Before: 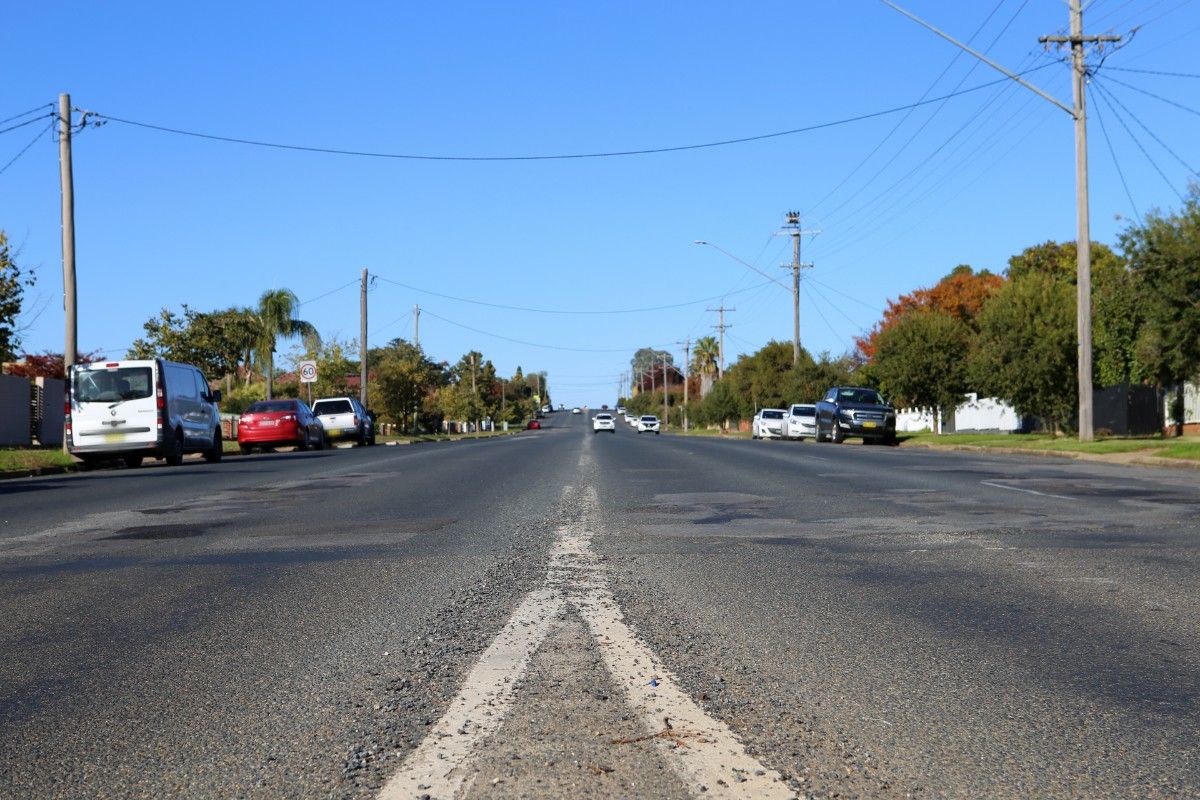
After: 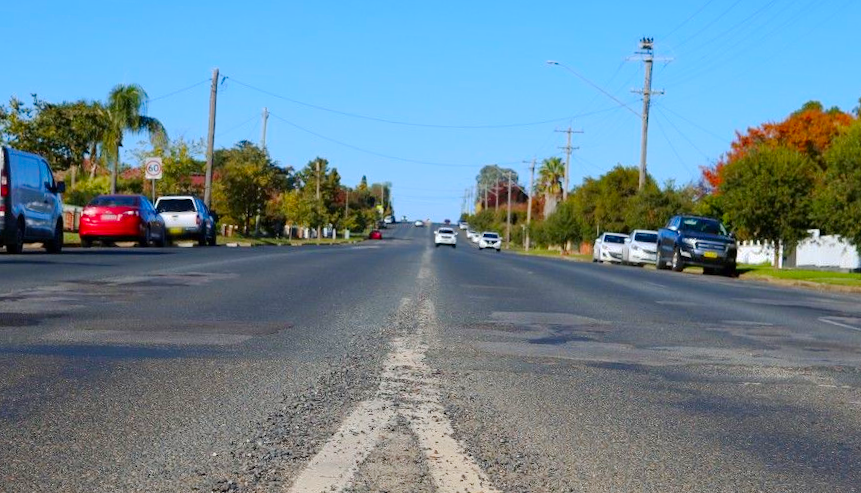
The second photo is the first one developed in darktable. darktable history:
crop and rotate: angle -3.43°, left 9.913%, top 20.944%, right 11.972%, bottom 11.978%
contrast brightness saturation: saturation 0.504
base curve: curves: ch0 [(0, 0) (0.235, 0.266) (0.503, 0.496) (0.786, 0.72) (1, 1)], preserve colors none
